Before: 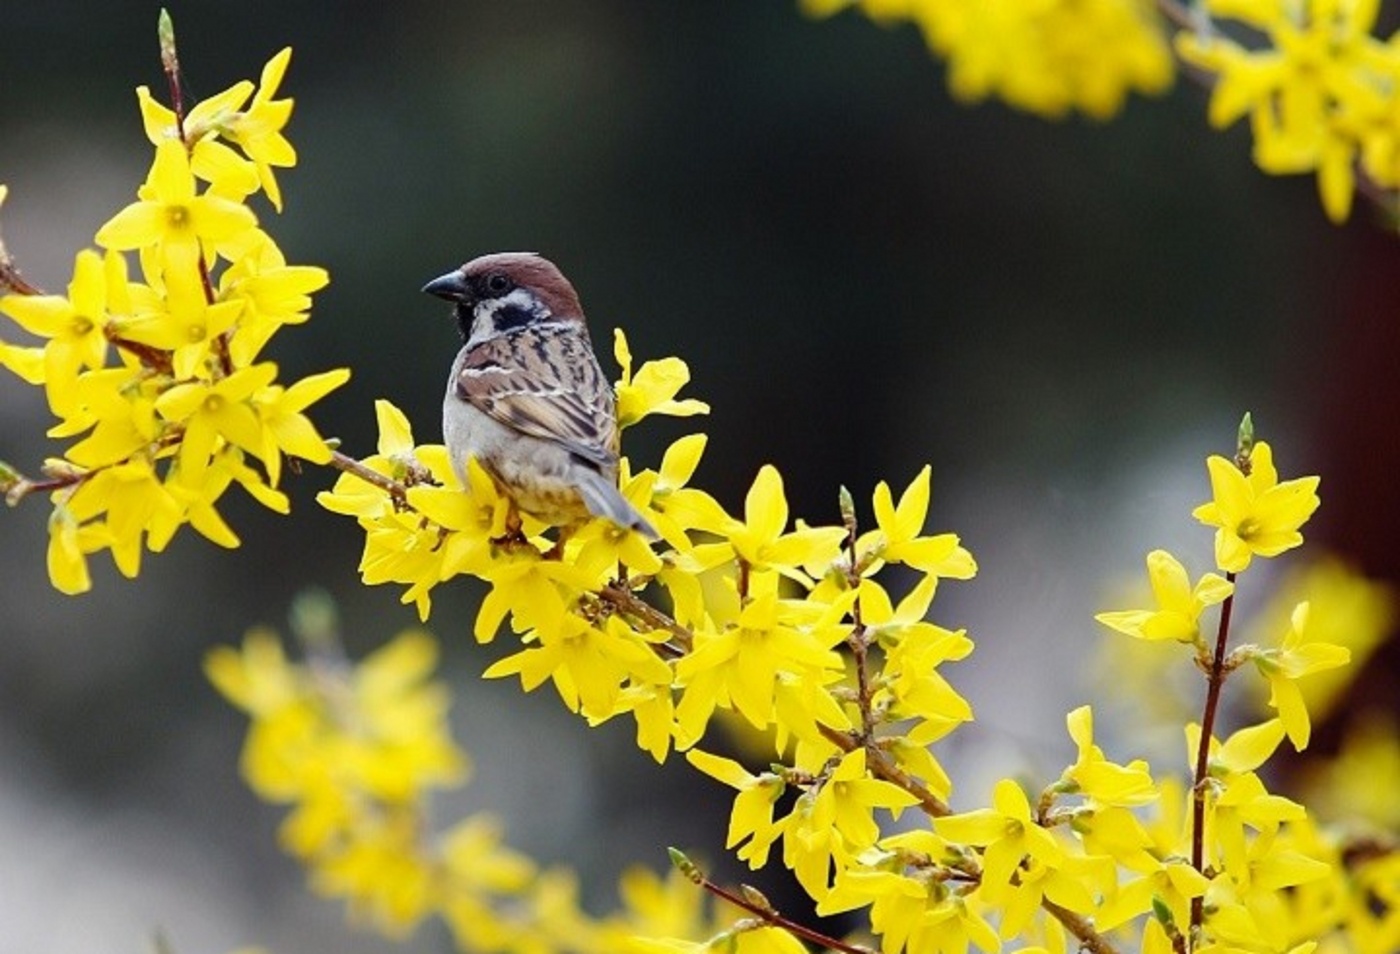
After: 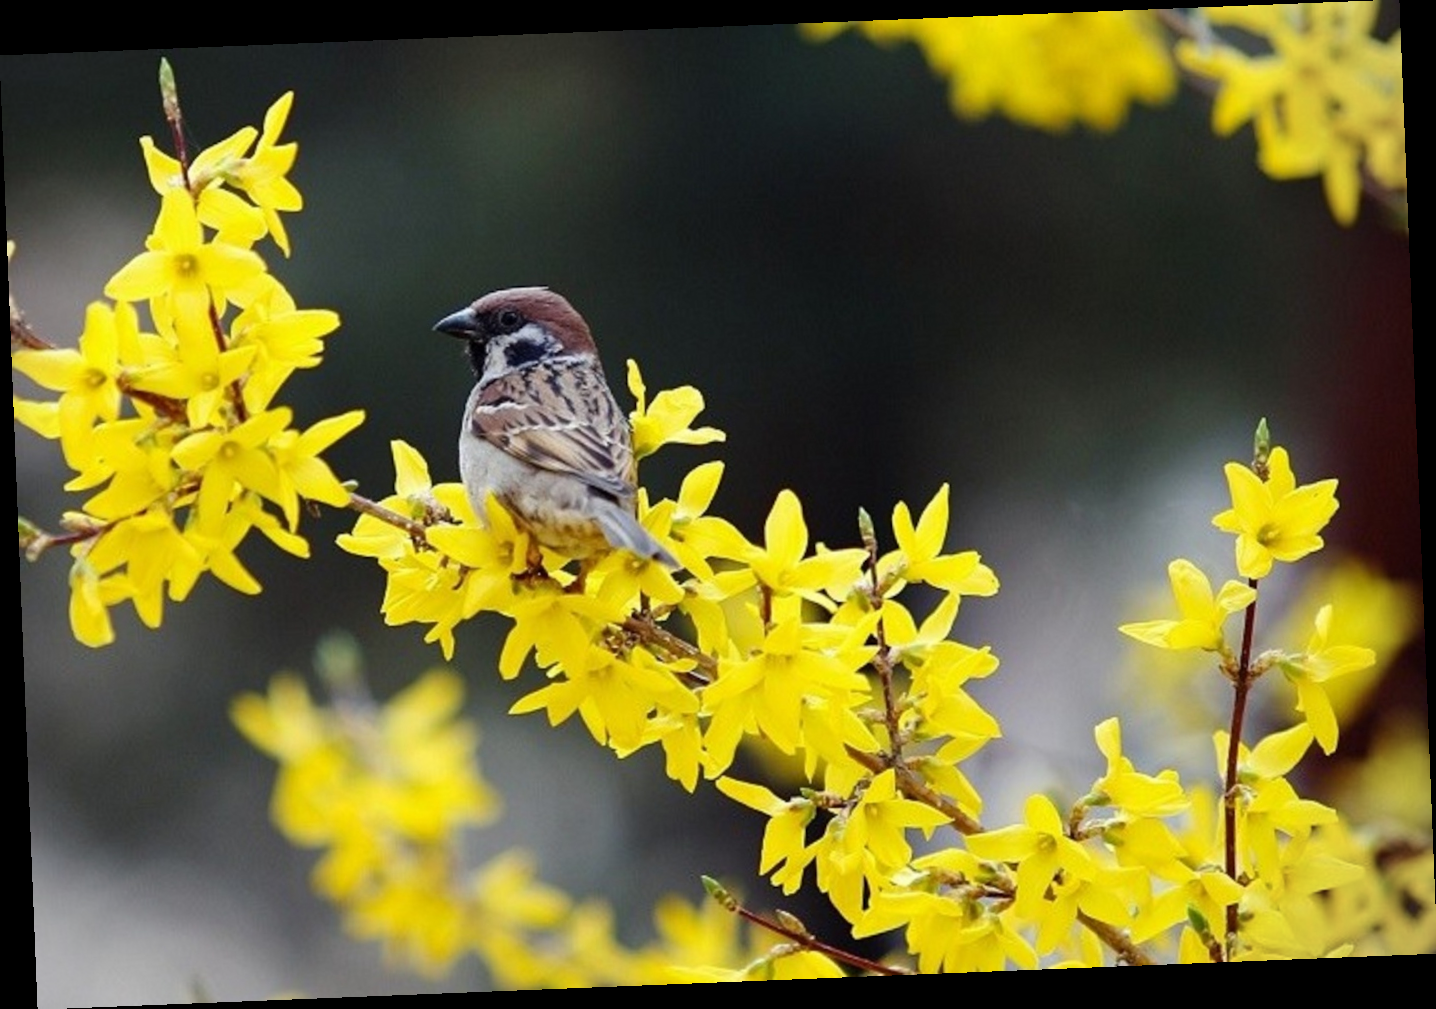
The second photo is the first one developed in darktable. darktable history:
rotate and perspective: rotation -2.29°, automatic cropping off
vignetting: fall-off start 91.19%
